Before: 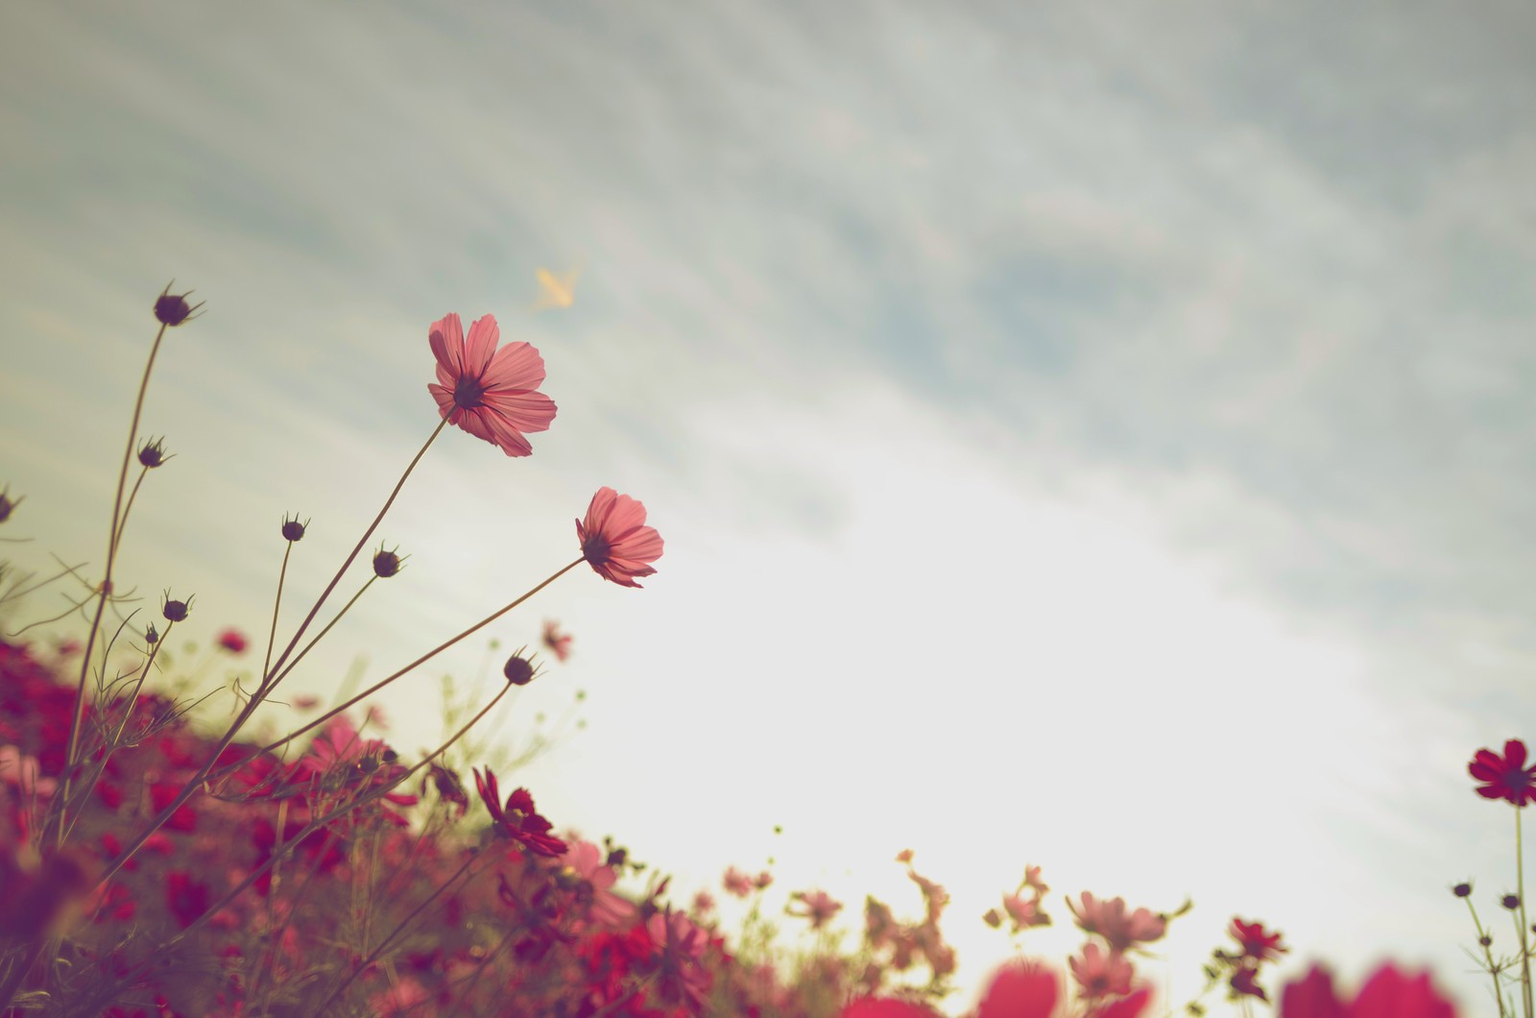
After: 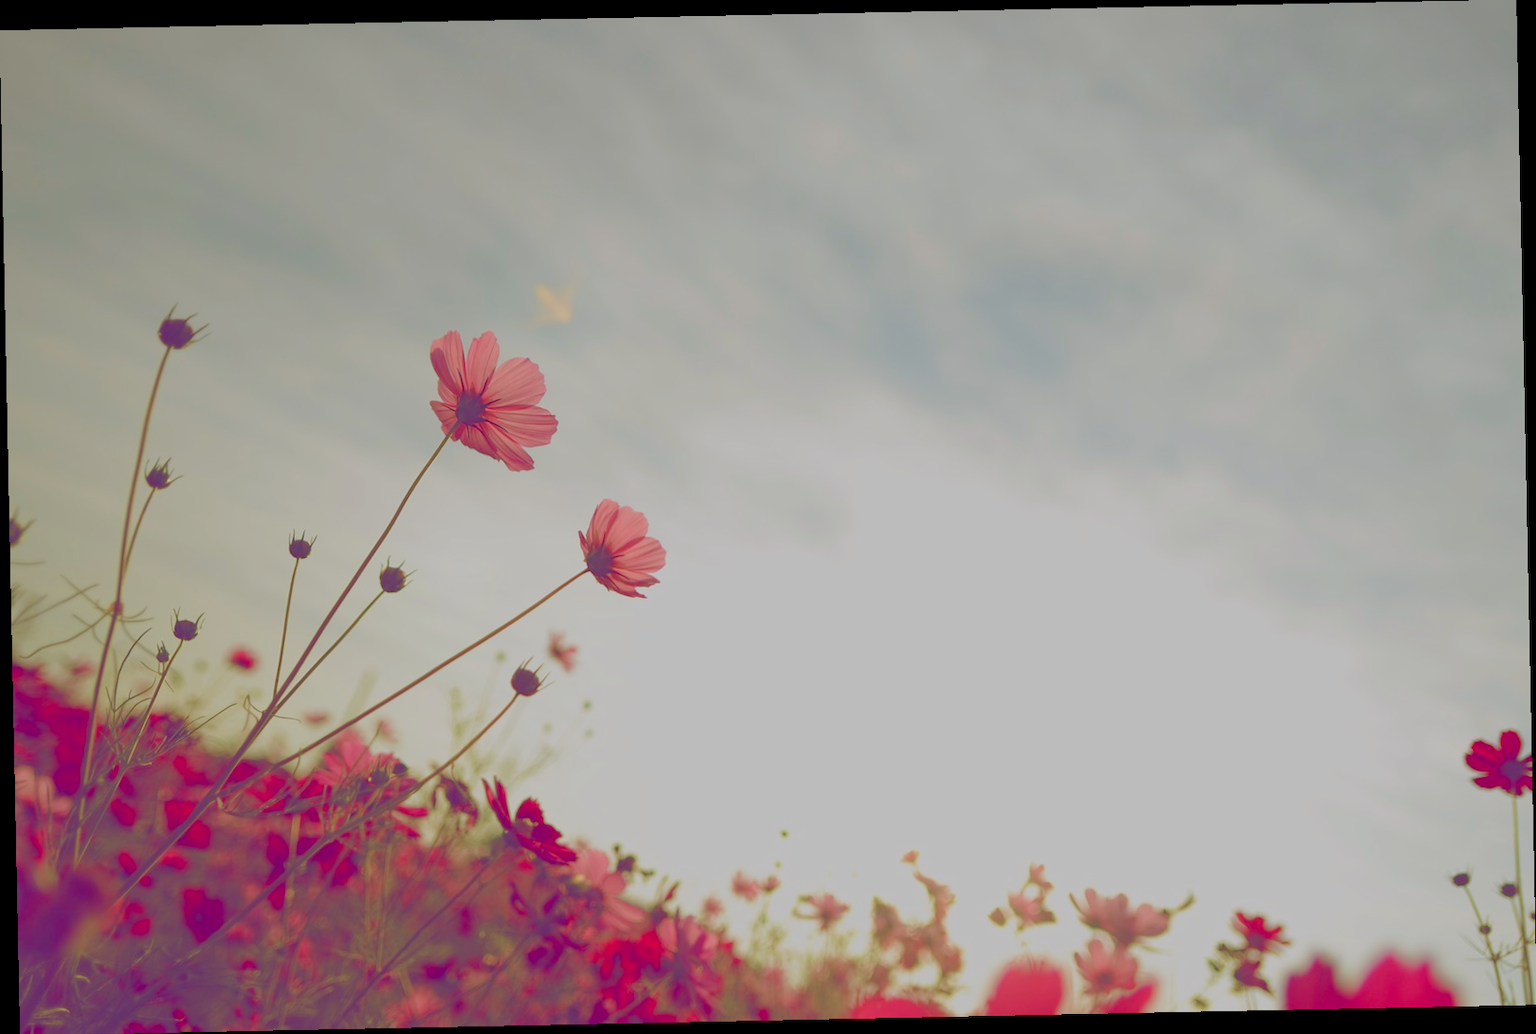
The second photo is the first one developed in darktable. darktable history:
color balance rgb: shadows lift › chroma 1%, shadows lift › hue 113°, highlights gain › chroma 0.2%, highlights gain › hue 333°, perceptual saturation grading › global saturation 20%, perceptual saturation grading › highlights -50%, perceptual saturation grading › shadows 25%, contrast -30%
rotate and perspective: rotation -1.17°, automatic cropping off
exposure: compensate highlight preservation false
